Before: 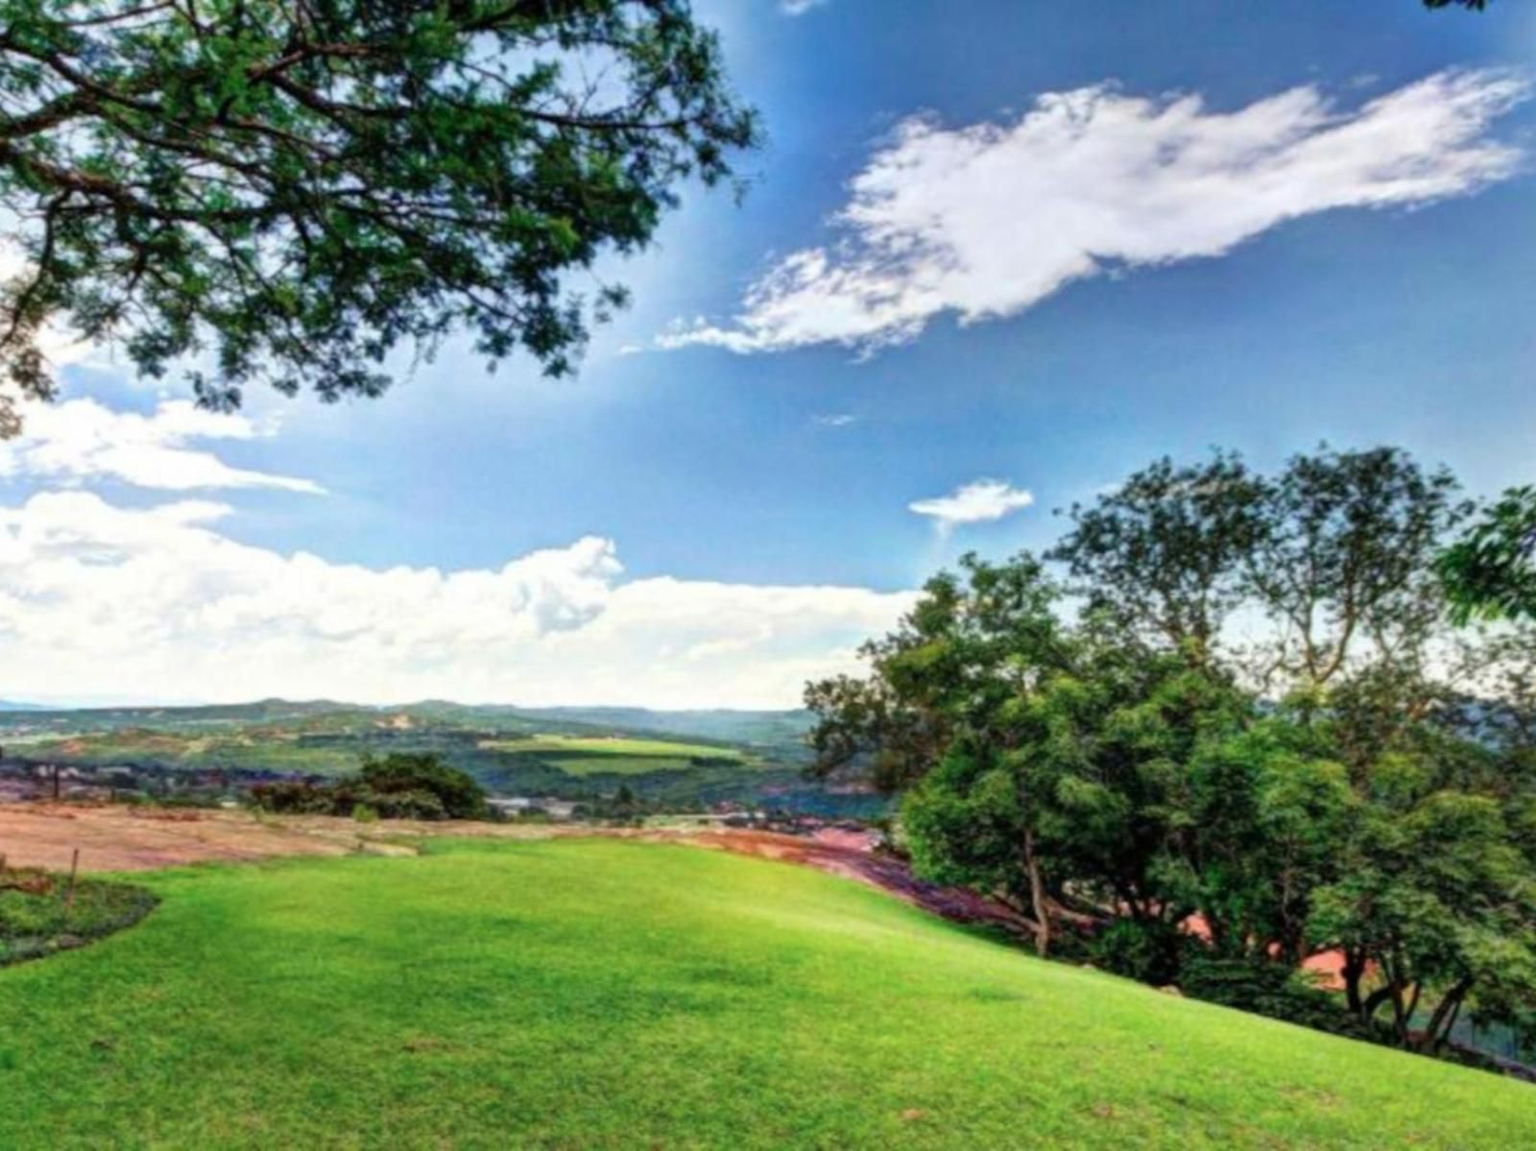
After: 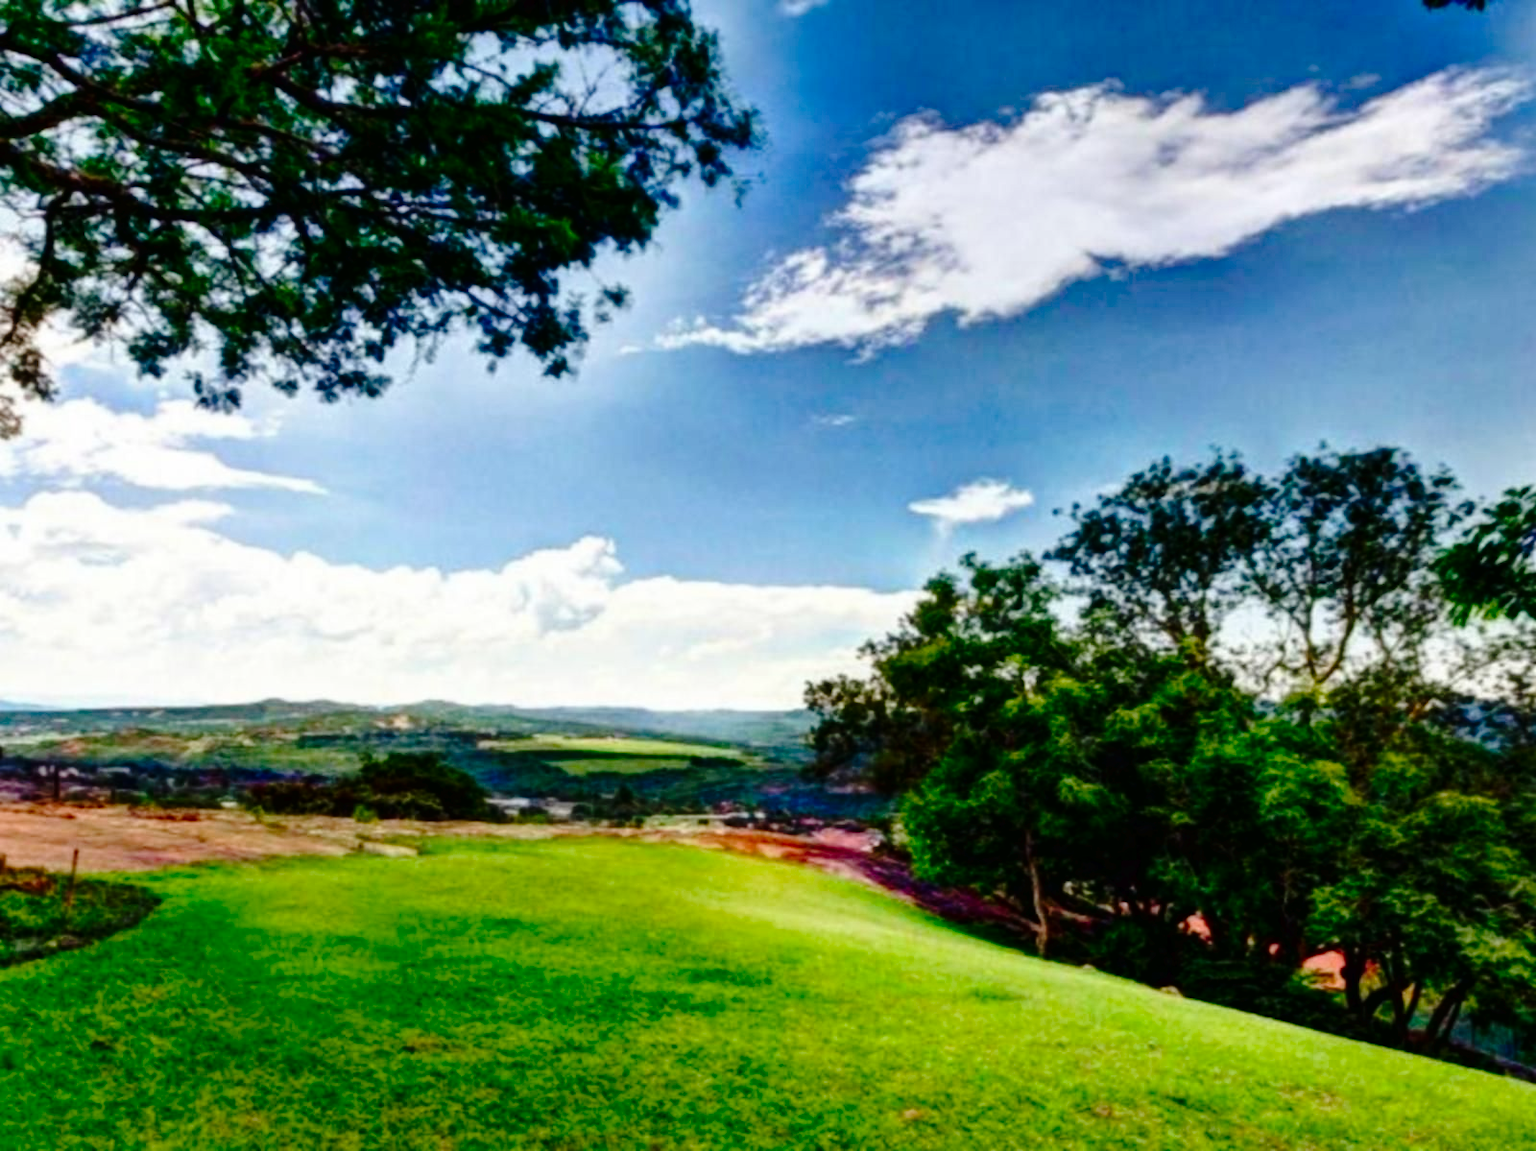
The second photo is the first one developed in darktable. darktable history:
tone curve: curves: ch0 [(0, 0) (0.003, 0.01) (0.011, 0.01) (0.025, 0.011) (0.044, 0.019) (0.069, 0.032) (0.1, 0.054) (0.136, 0.088) (0.177, 0.138) (0.224, 0.214) (0.277, 0.297) (0.335, 0.391) (0.399, 0.469) (0.468, 0.551) (0.543, 0.622) (0.623, 0.699) (0.709, 0.775) (0.801, 0.85) (0.898, 0.929) (1, 1)], preserve colors none
contrast brightness saturation: contrast 0.104, brightness -0.261, saturation 0.144
